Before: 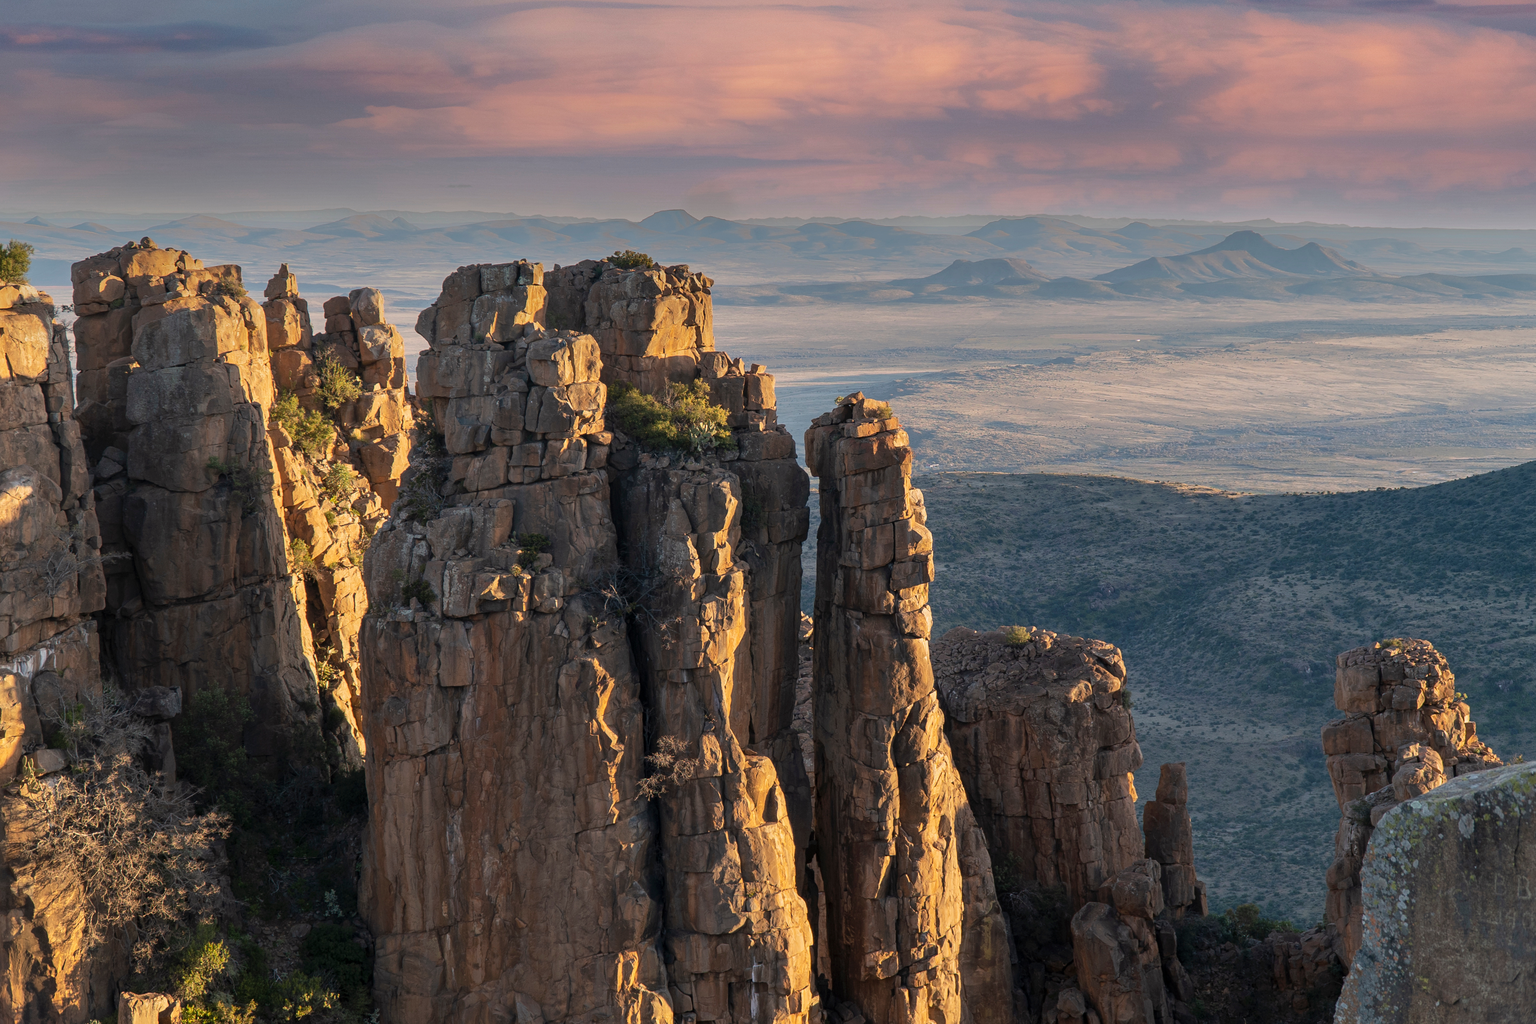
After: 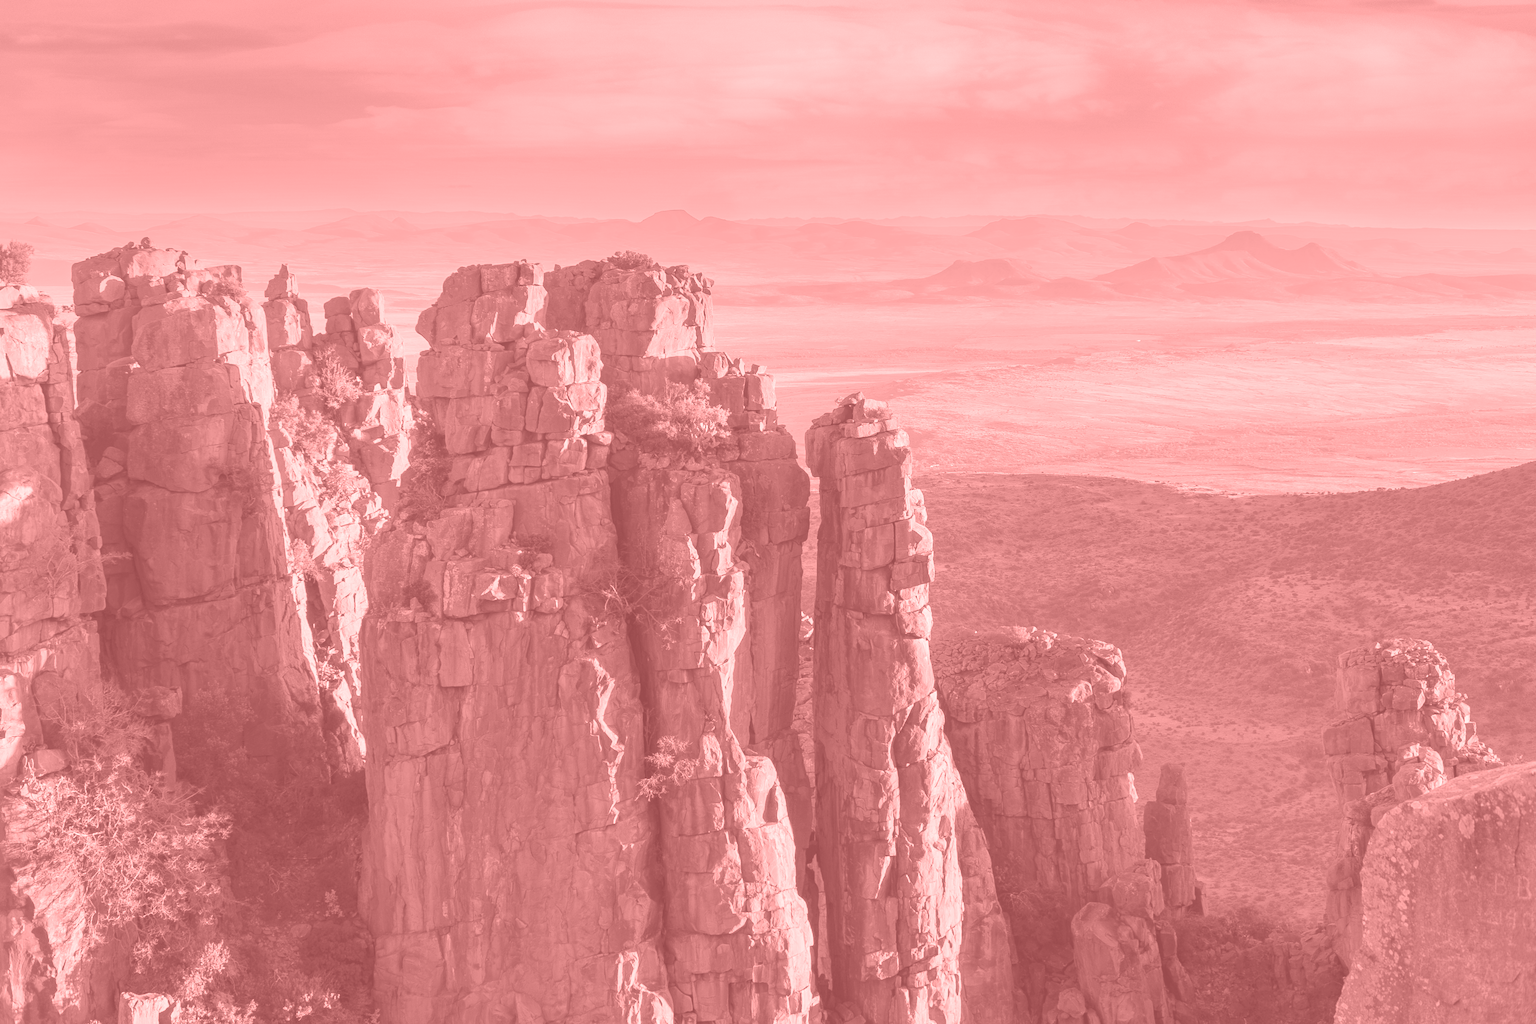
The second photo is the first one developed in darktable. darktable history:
exposure: black level correction 0, exposure 1.1 EV, compensate exposure bias true, compensate highlight preservation false
colorize: saturation 51%, source mix 50.67%, lightness 50.67%
white balance: red 0.98, blue 1.034
